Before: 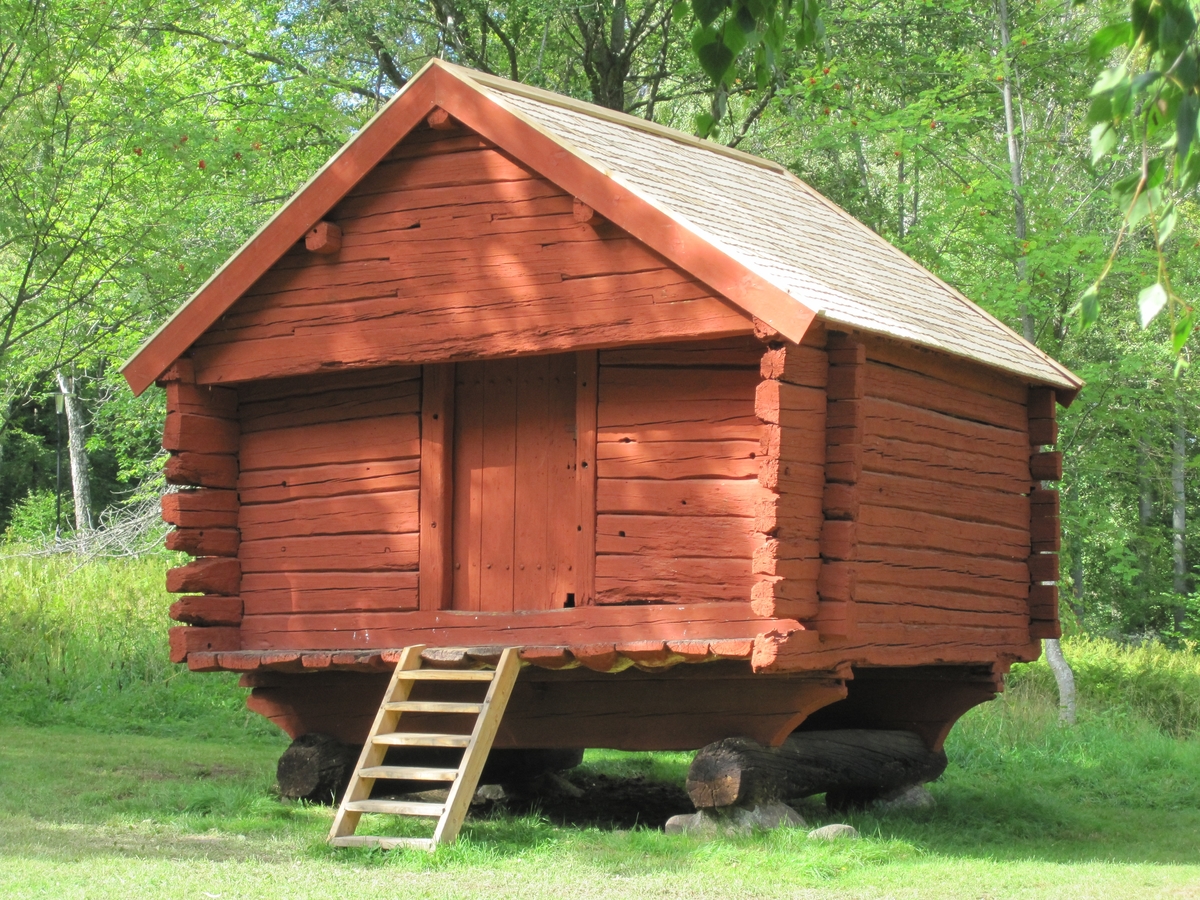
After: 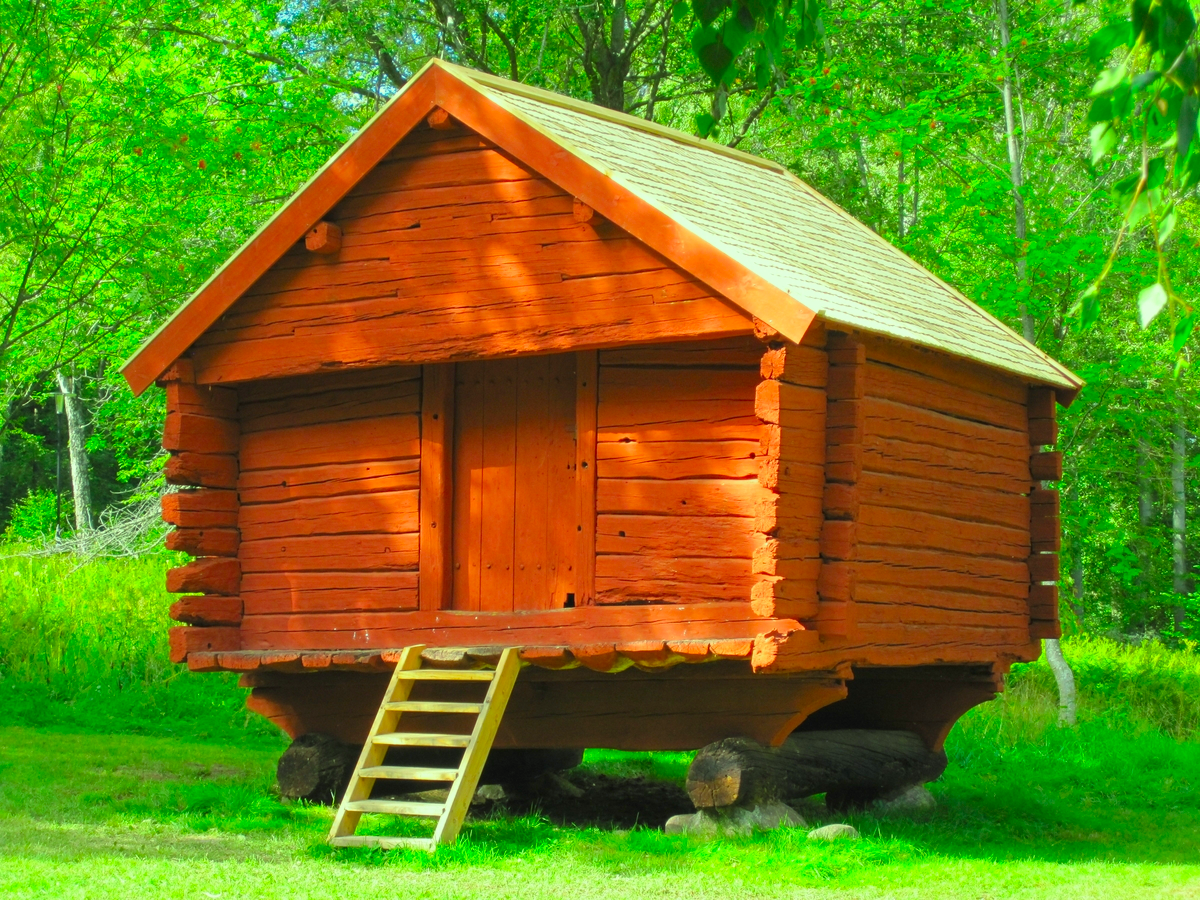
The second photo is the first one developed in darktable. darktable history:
levels: black 3.74%
color correction: highlights a* -11.19, highlights b* 9.84, saturation 1.71
